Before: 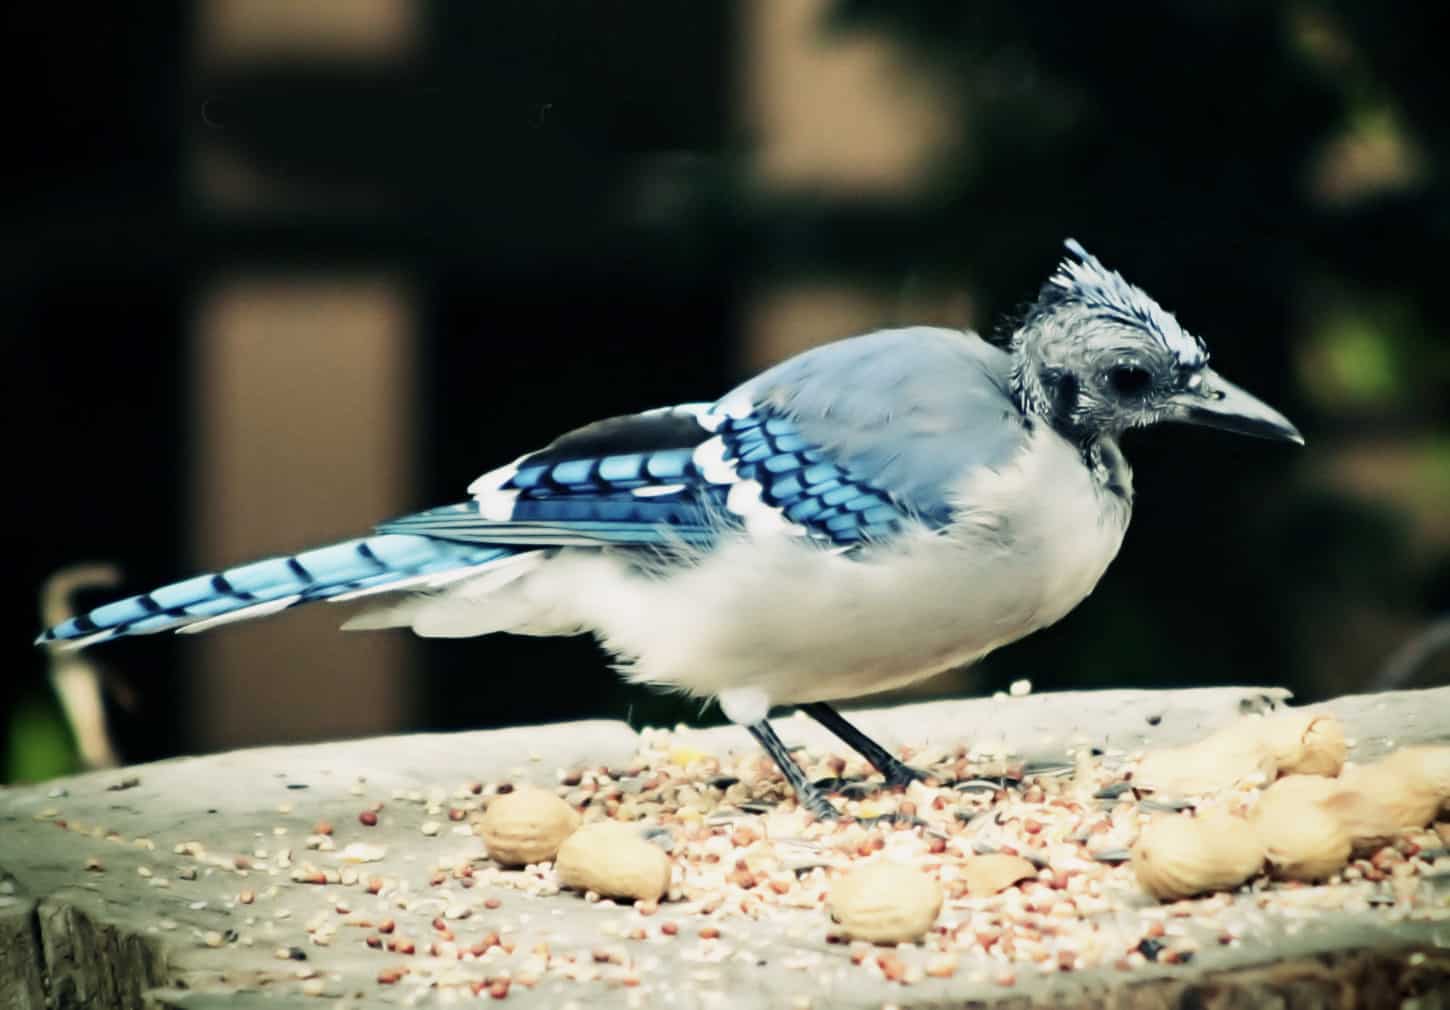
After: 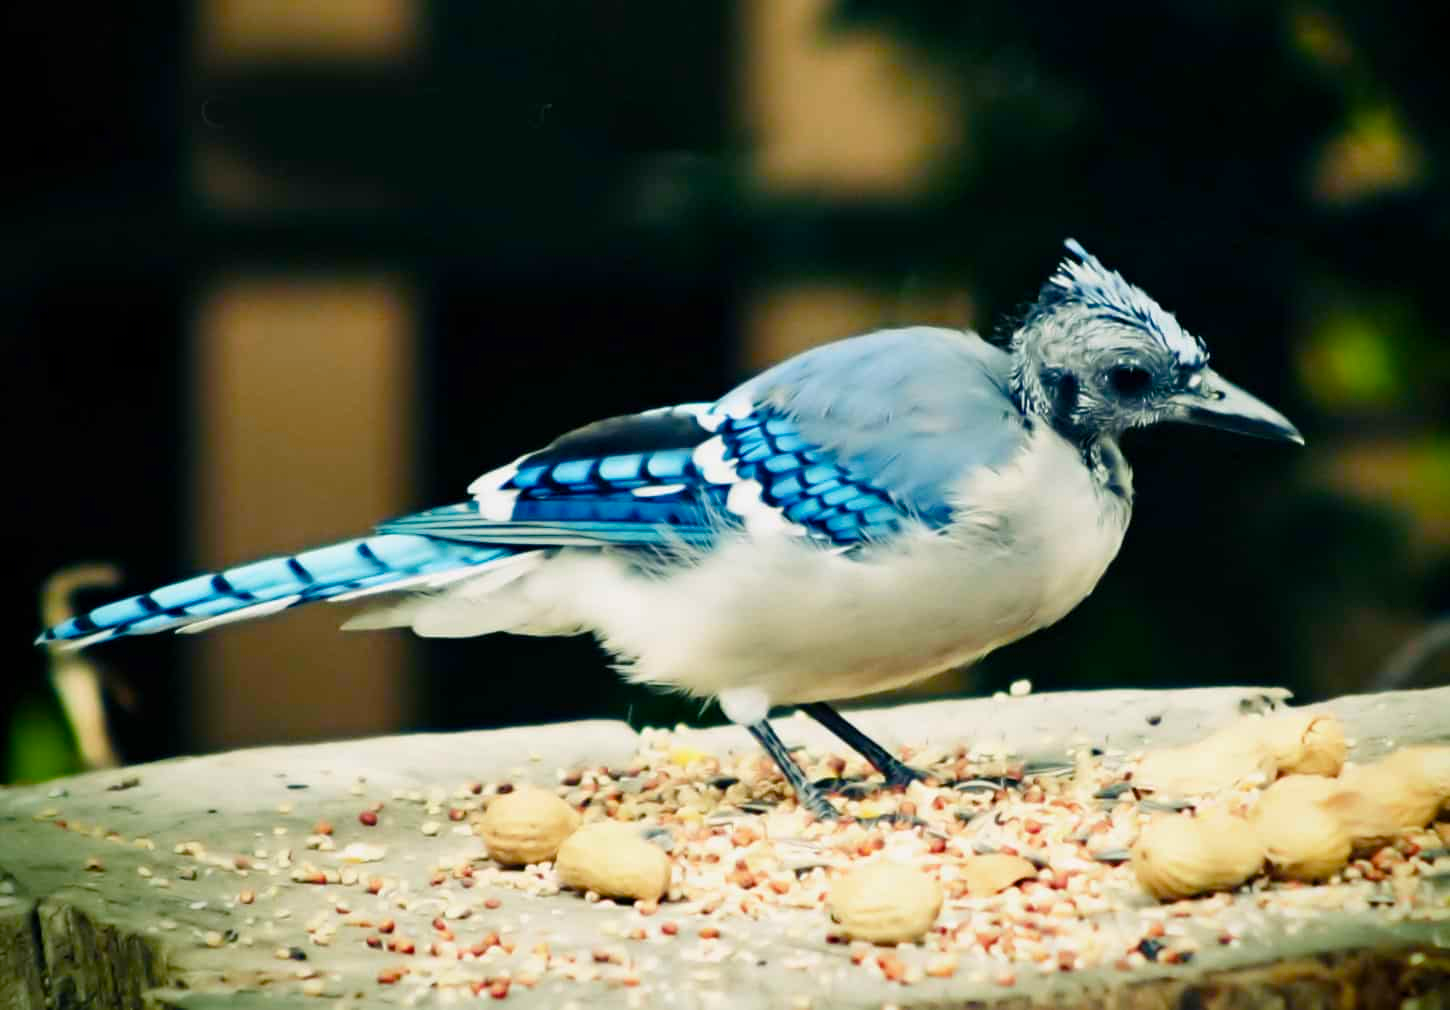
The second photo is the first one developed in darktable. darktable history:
white balance: emerald 1
color balance rgb: perceptual saturation grading › global saturation 20%, perceptual saturation grading › highlights -25%, perceptual saturation grading › shadows 25%, global vibrance 50%
